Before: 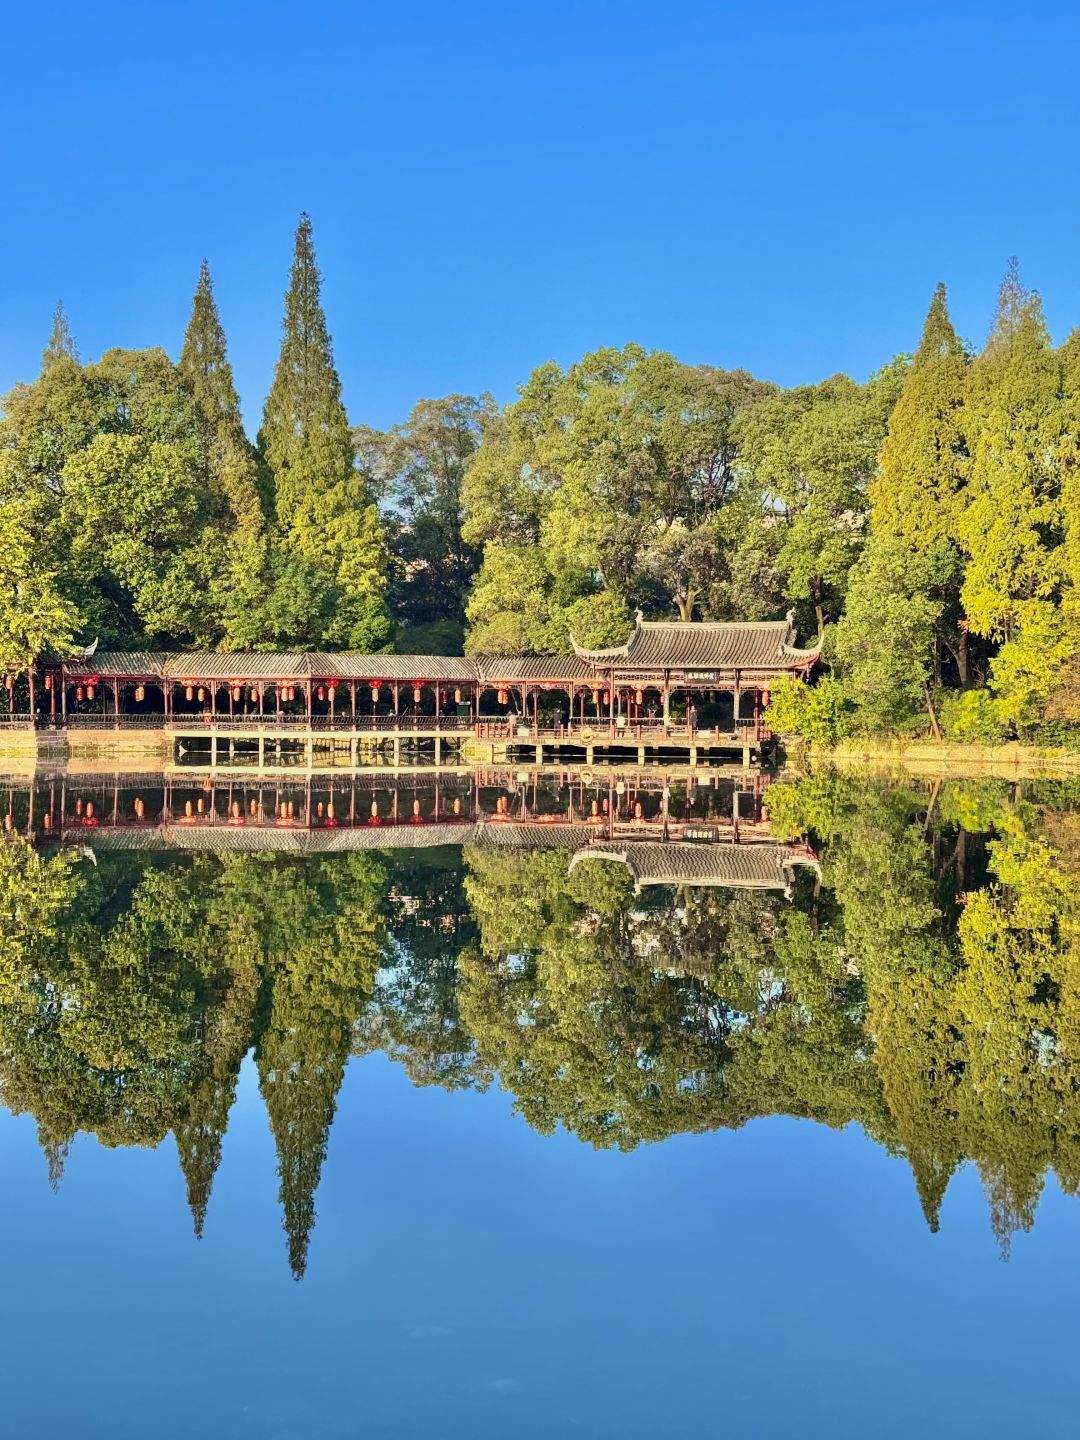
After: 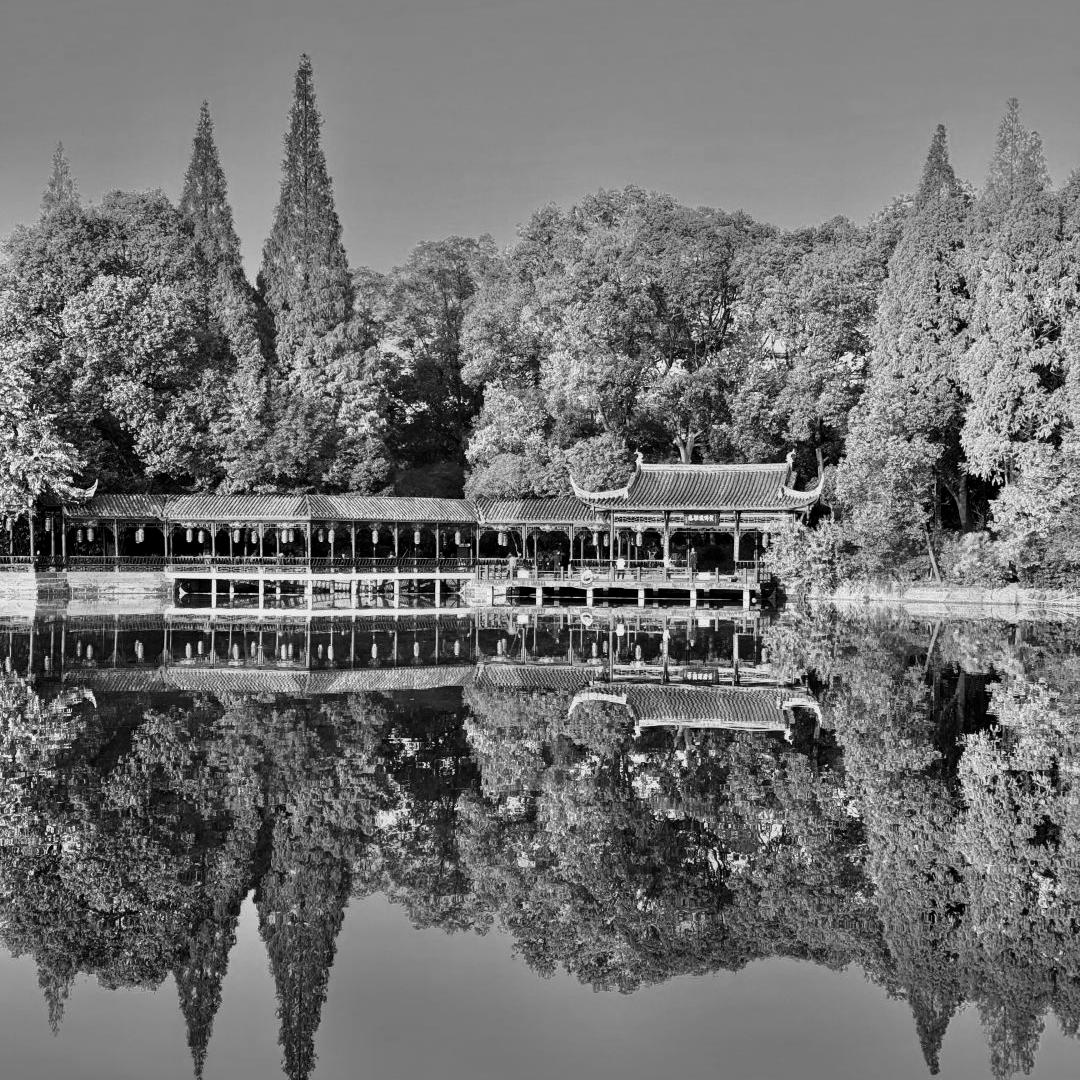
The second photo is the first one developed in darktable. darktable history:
crop: top 11.038%, bottom 13.962%
monochrome: a 32, b 64, size 2.3
levels: levels [0.029, 0.545, 0.971]
white balance: red 0.948, green 1.02, blue 1.176
